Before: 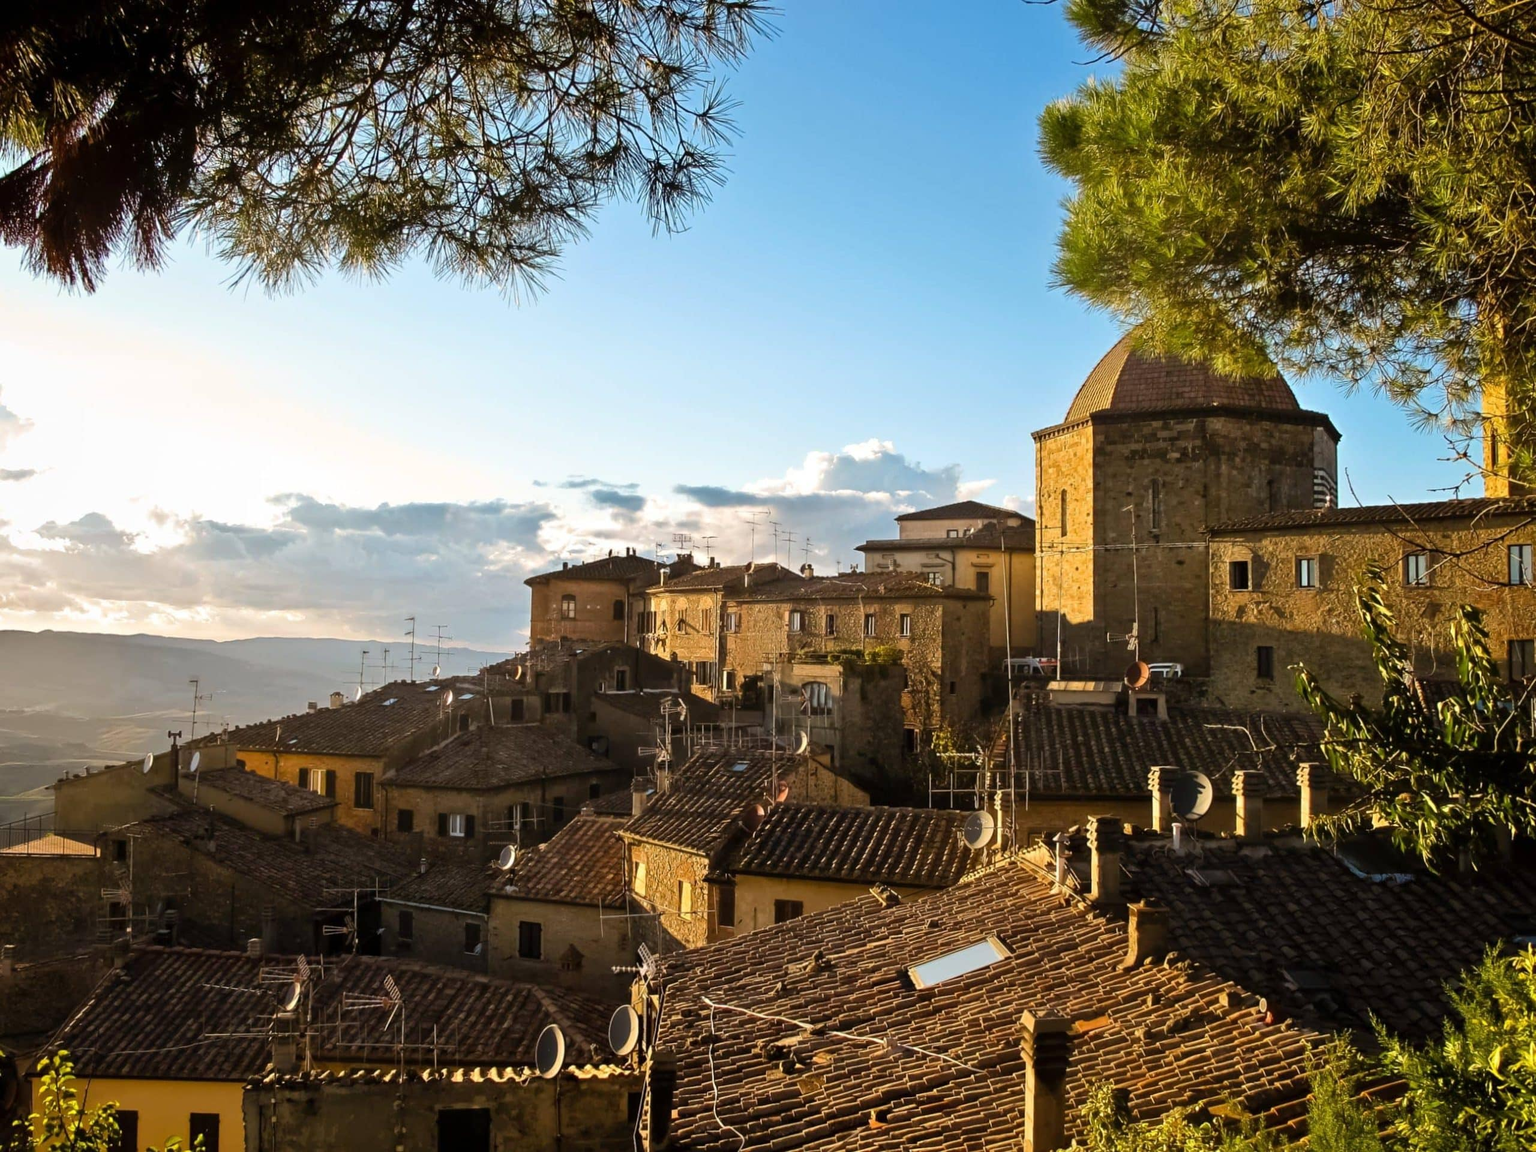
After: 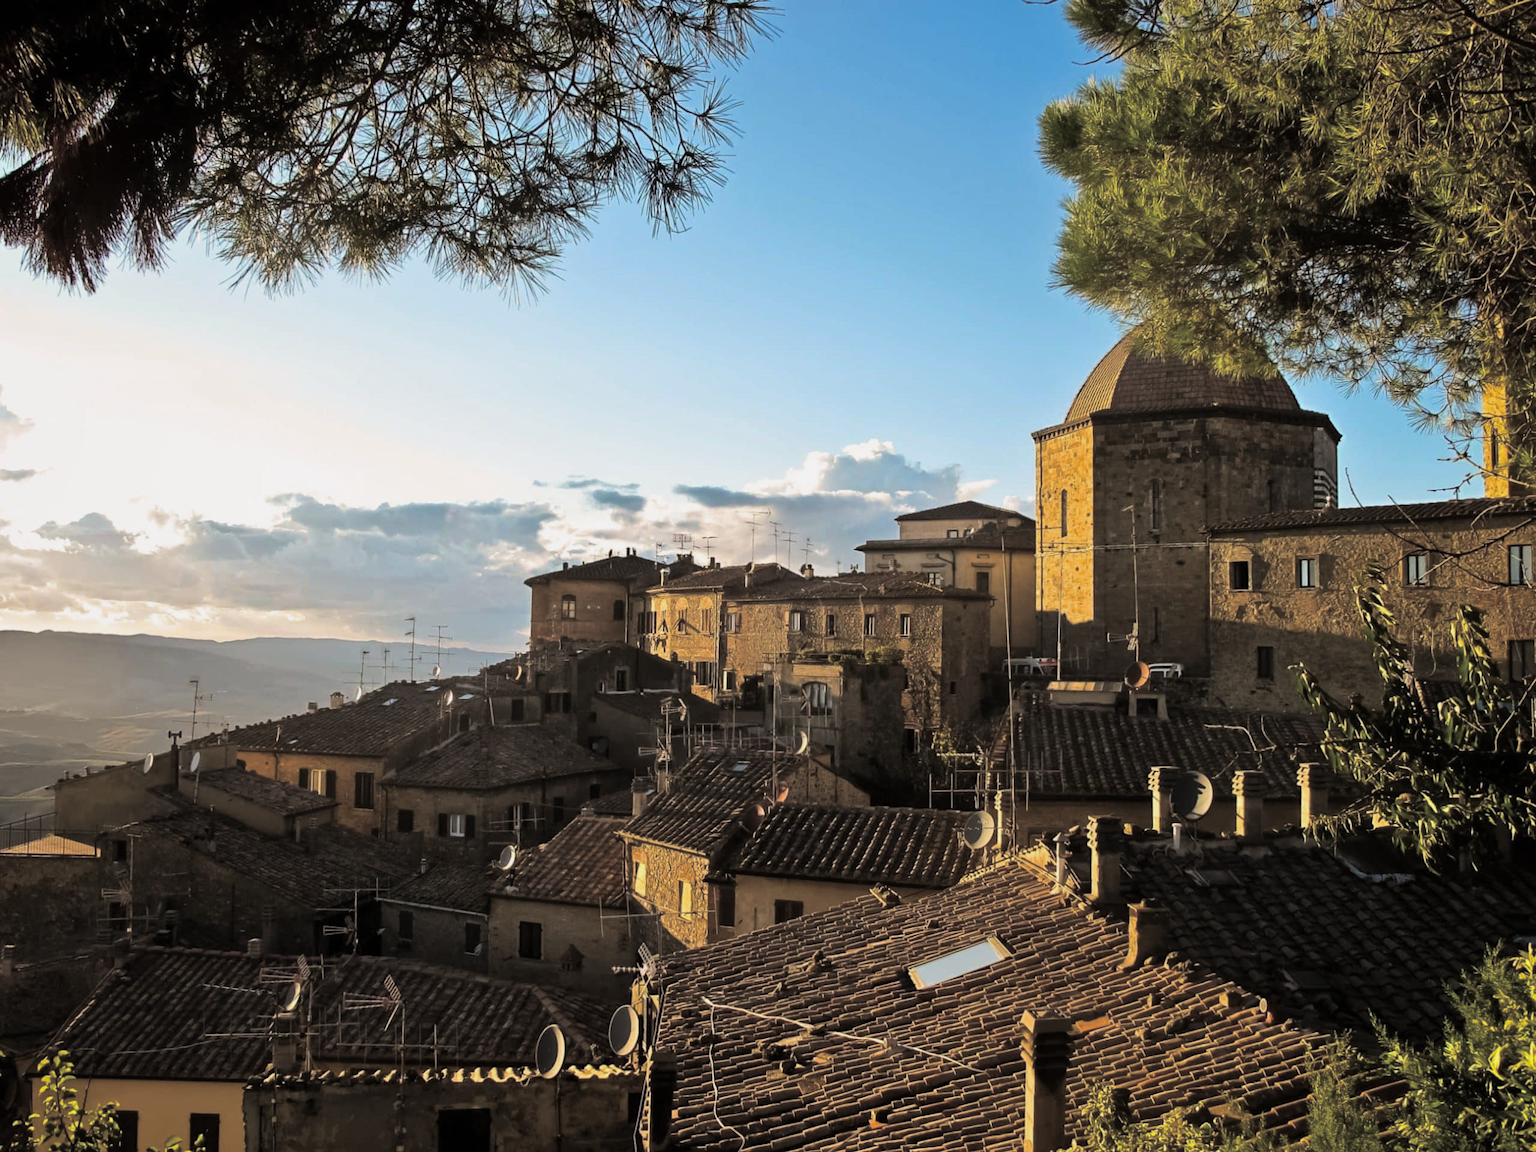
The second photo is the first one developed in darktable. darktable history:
split-toning: shadows › hue 36°, shadows › saturation 0.05, highlights › hue 10.8°, highlights › saturation 0.15, compress 40%
exposure: exposure -0.177 EV, compensate highlight preservation false
